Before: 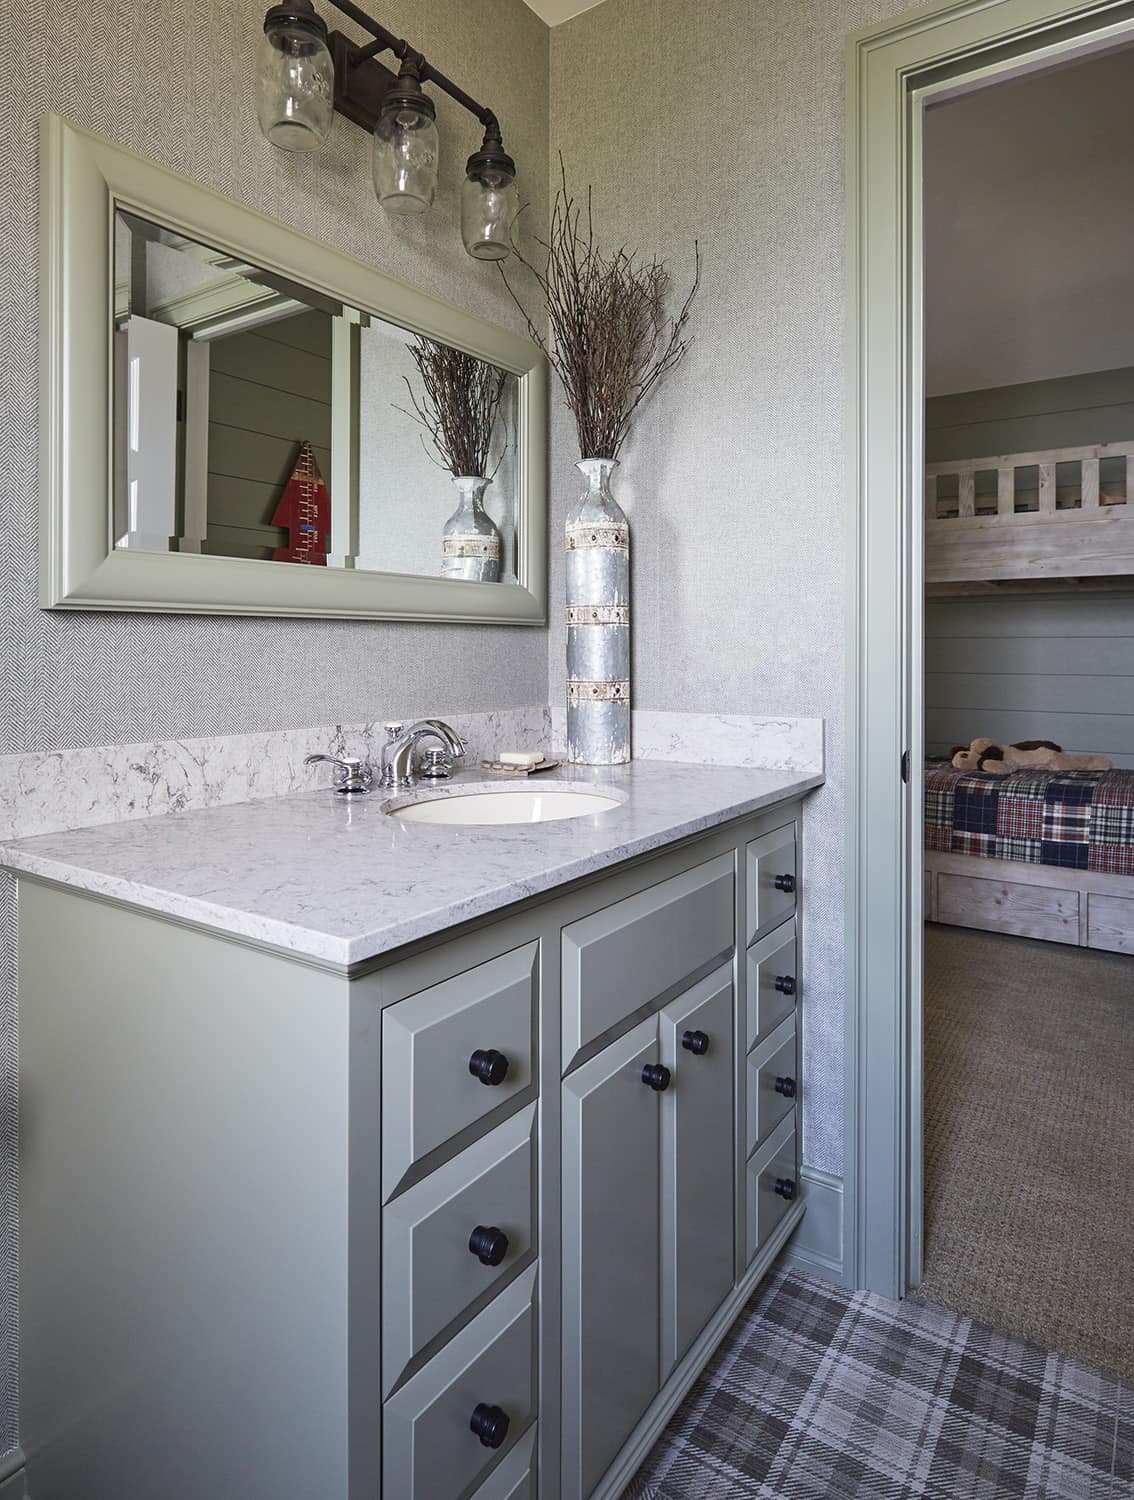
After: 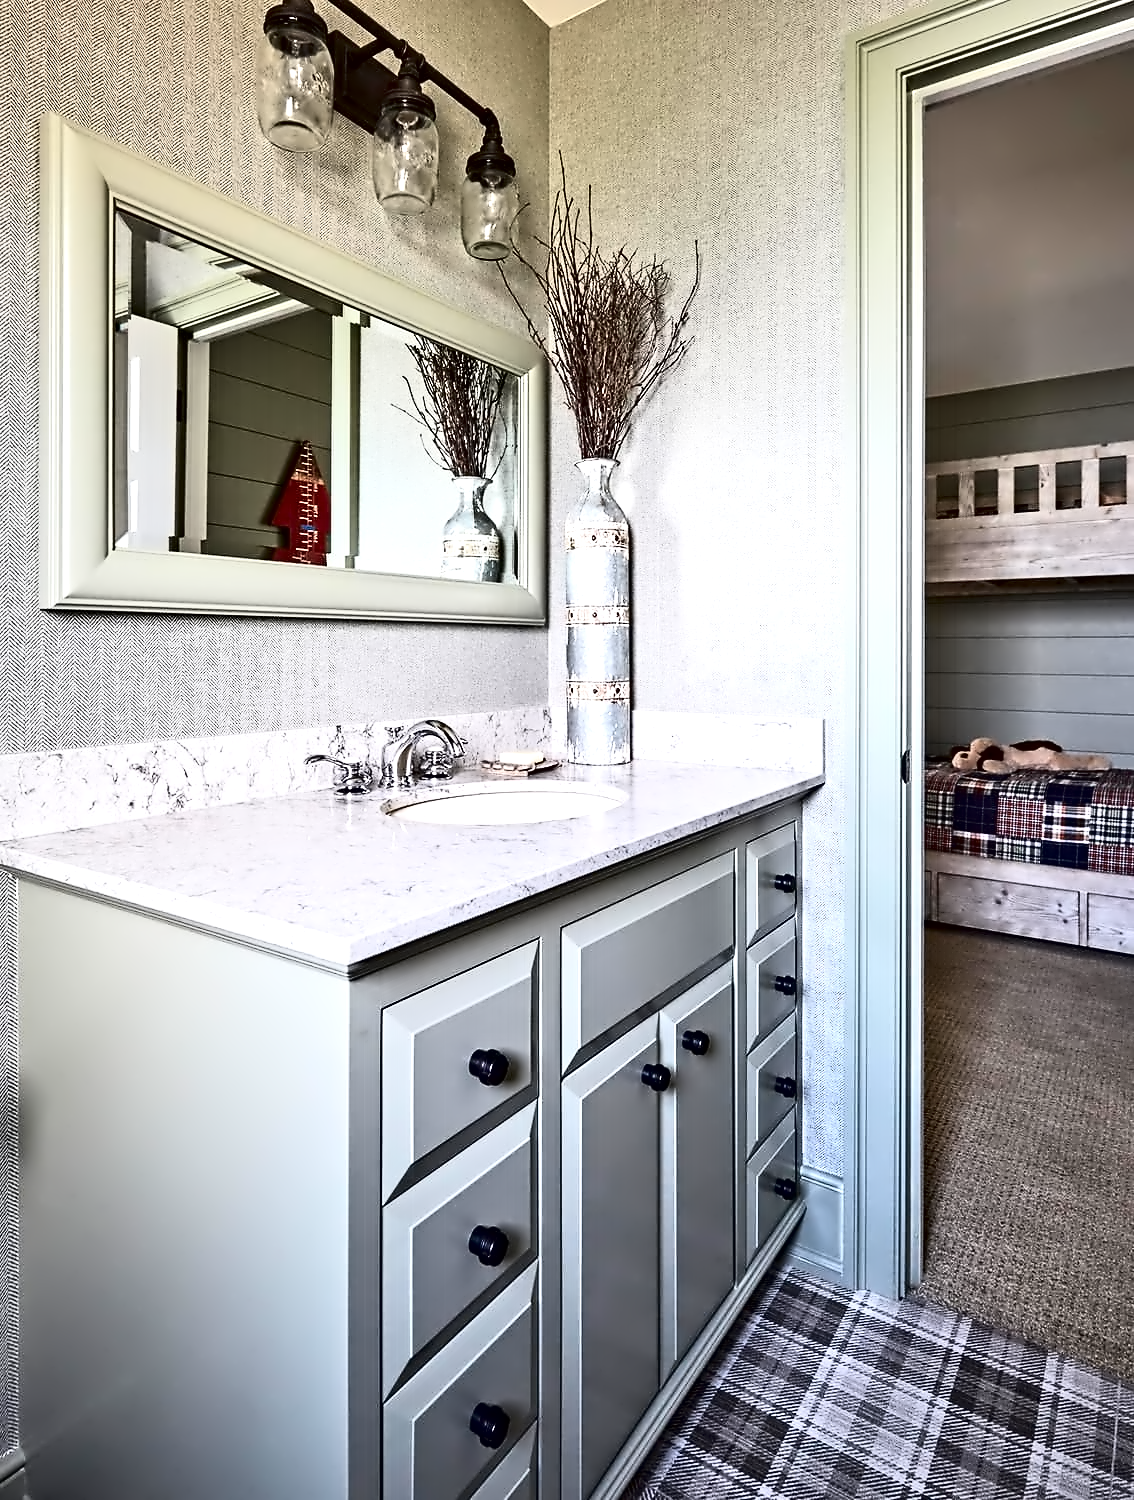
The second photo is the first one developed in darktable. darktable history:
contrast equalizer: octaves 7, y [[0.5, 0.542, 0.583, 0.625, 0.667, 0.708], [0.5 ×6], [0.5 ×6], [0, 0.033, 0.067, 0.1, 0.133, 0.167], [0, 0.05, 0.1, 0.15, 0.2, 0.25]]
tone curve: curves: ch0 [(0, 0) (0.137, 0.063) (0.255, 0.176) (0.502, 0.502) (0.749, 0.839) (1, 1)], color space Lab, independent channels, preserve colors none
exposure: exposure 0.607 EV, compensate highlight preservation false
